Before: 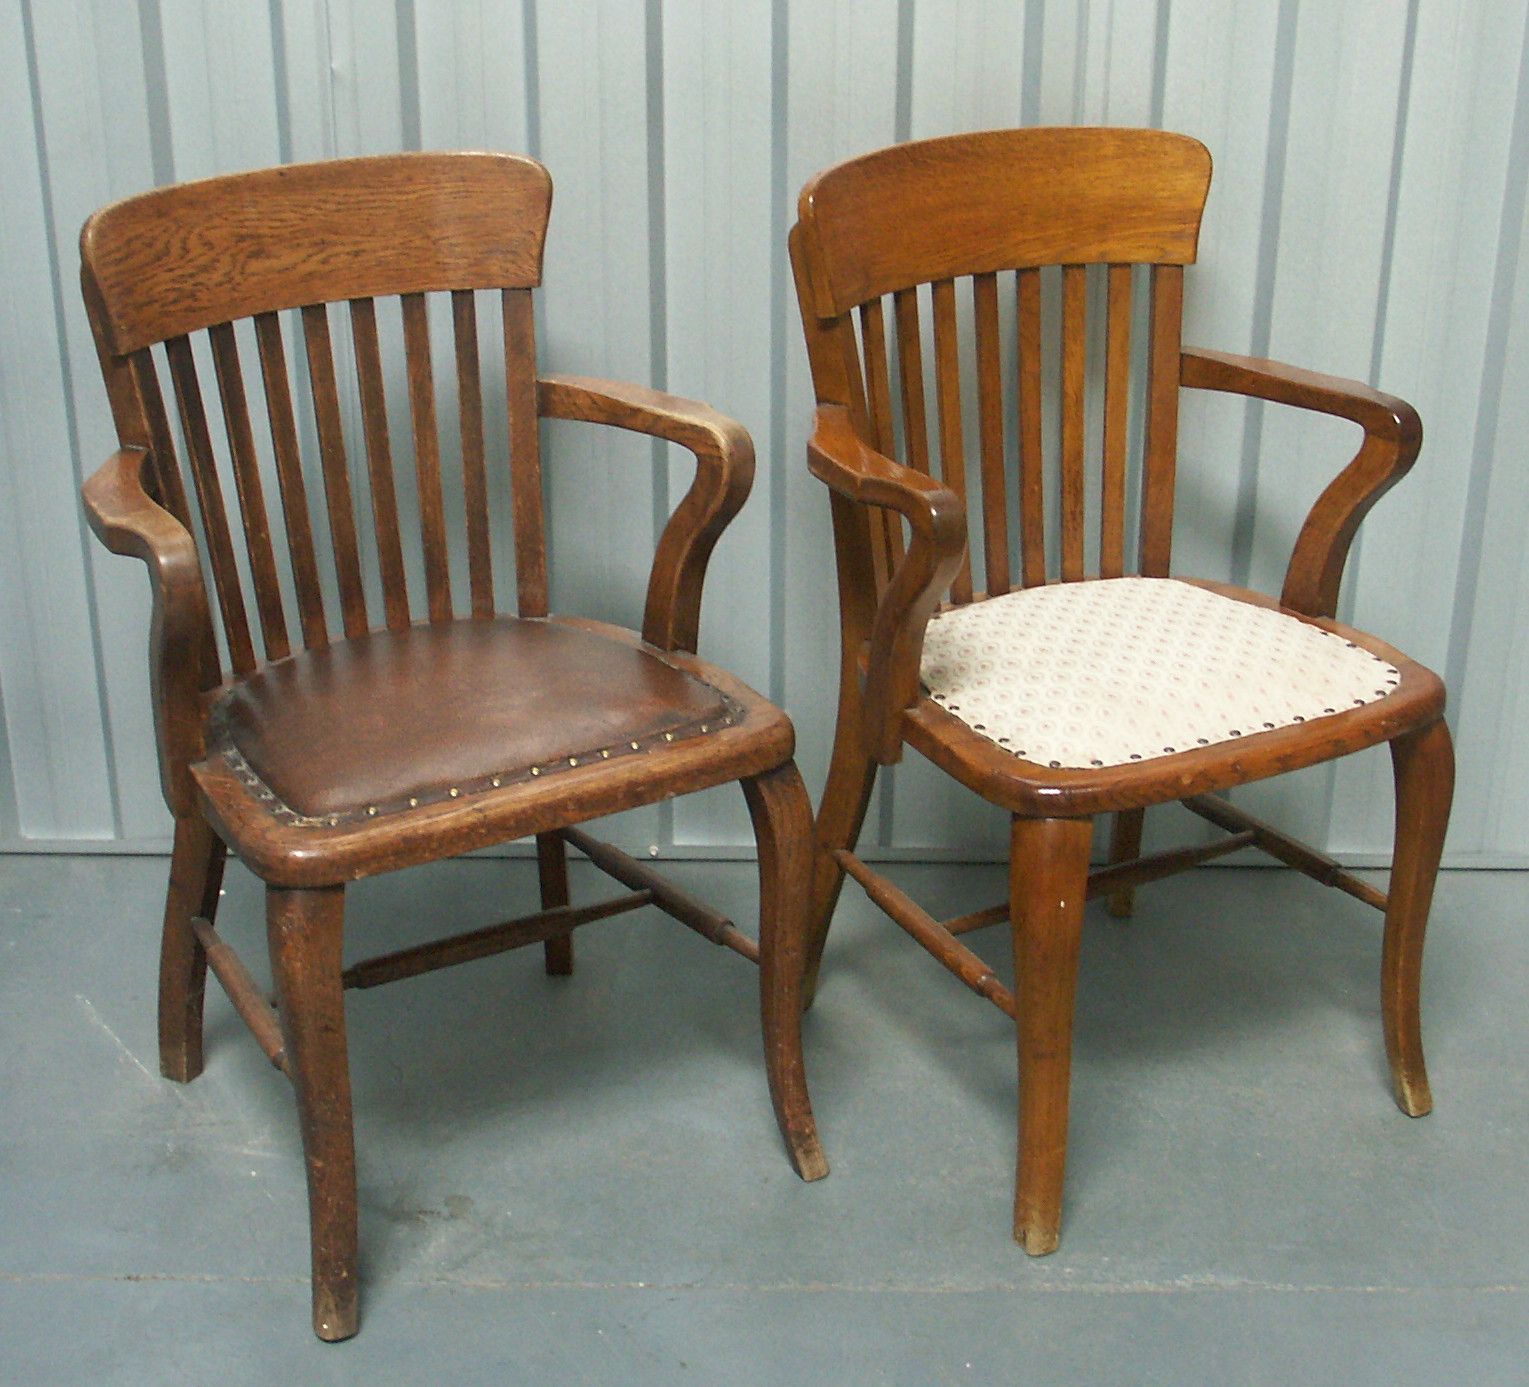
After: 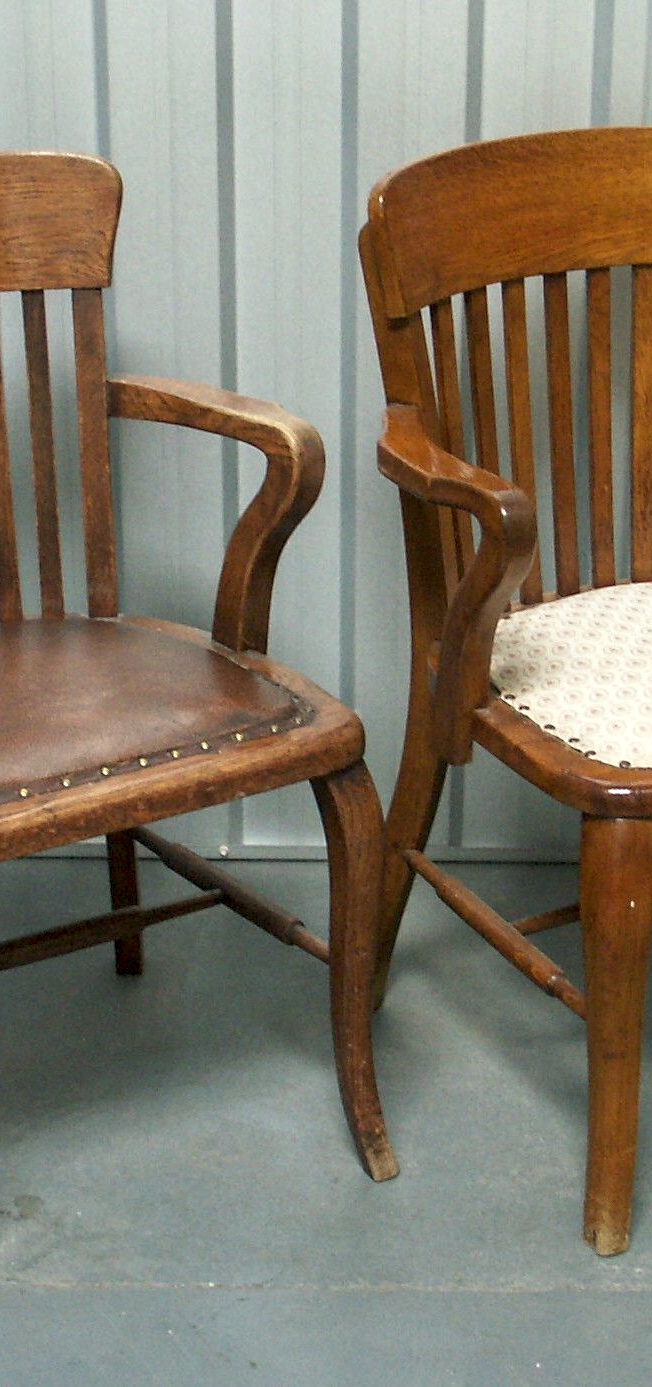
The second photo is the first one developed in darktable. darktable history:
crop: left 28.157%, right 29.153%
local contrast: highlights 29%, shadows 74%, midtone range 0.747
